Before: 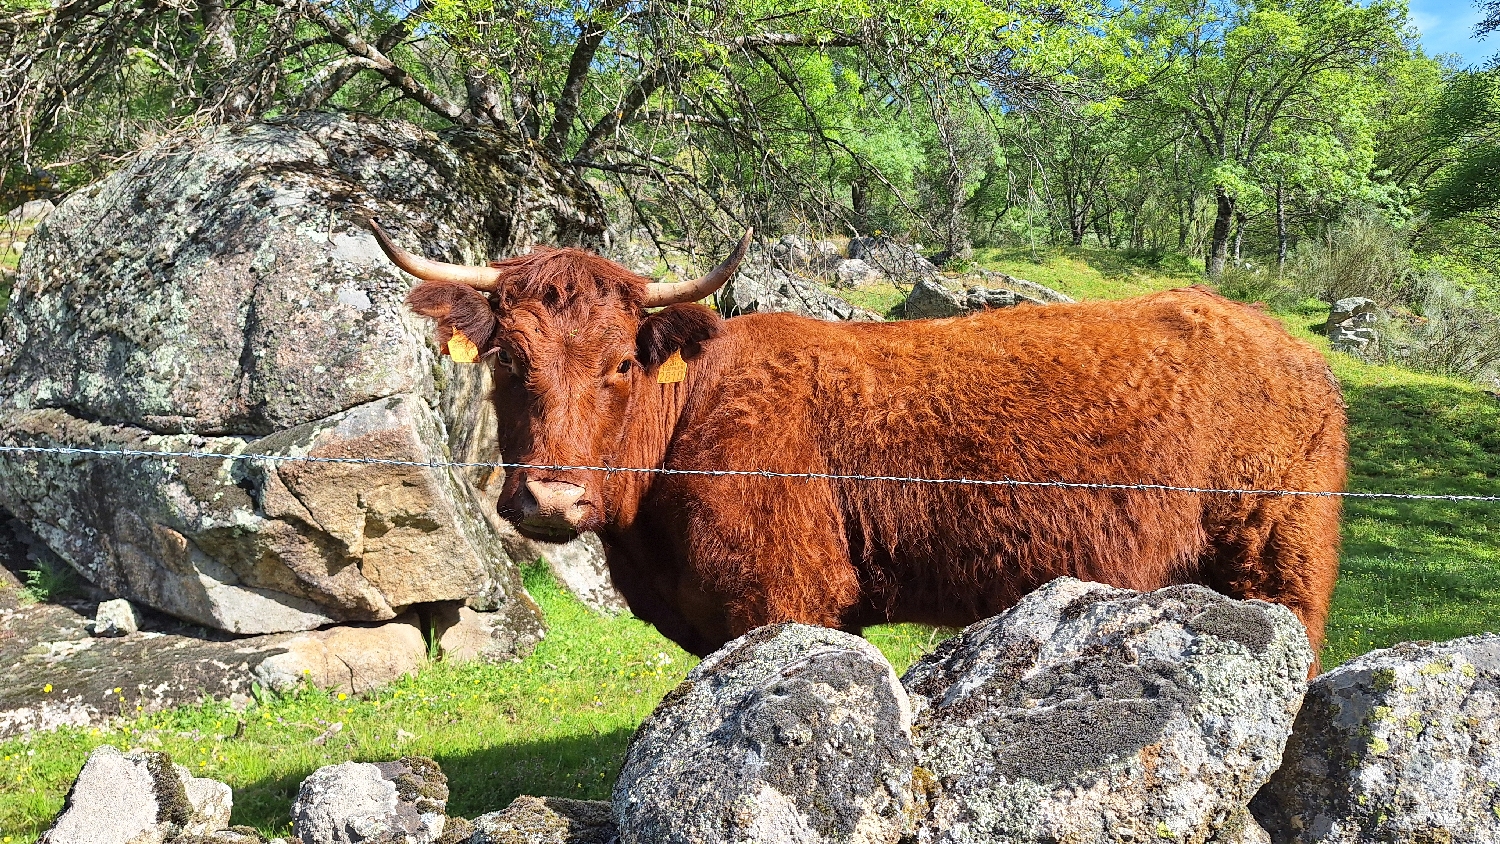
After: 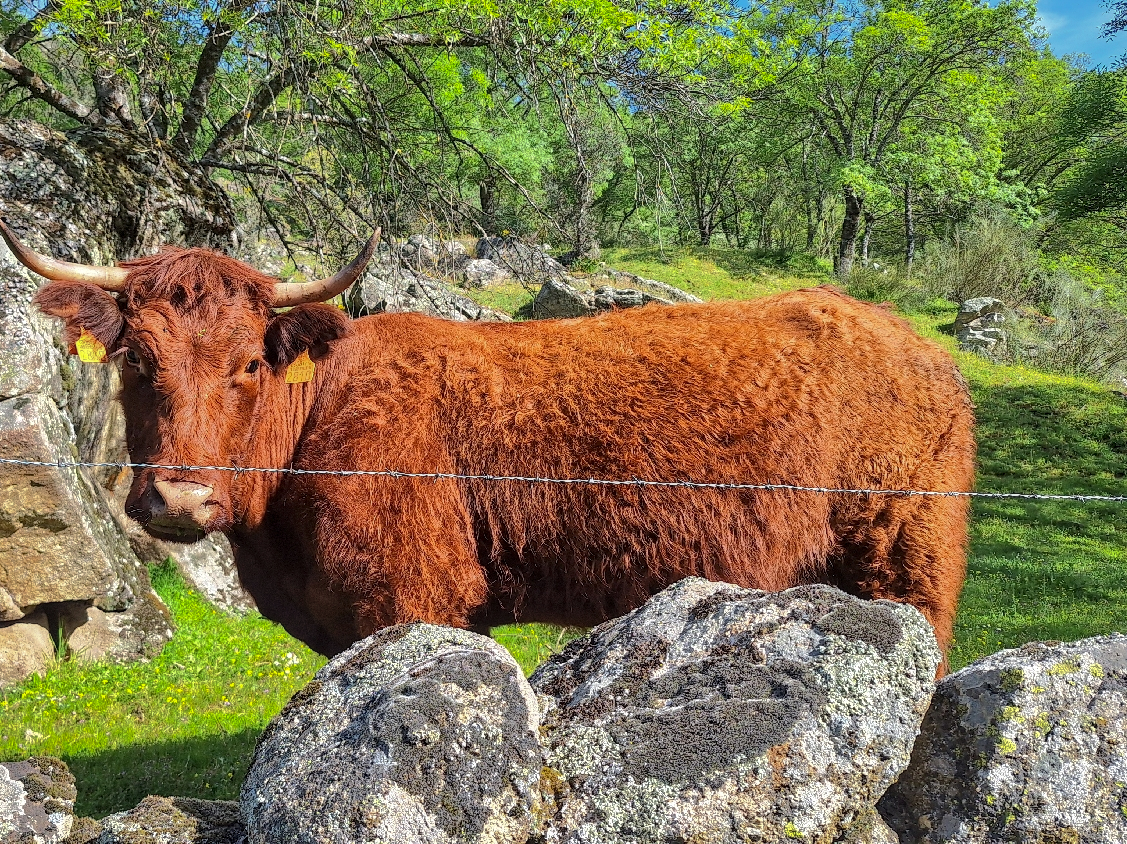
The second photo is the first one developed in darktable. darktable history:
shadows and highlights: shadows 25.24, highlights -71.06
local contrast: on, module defaults
crop and rotate: left 24.823%
